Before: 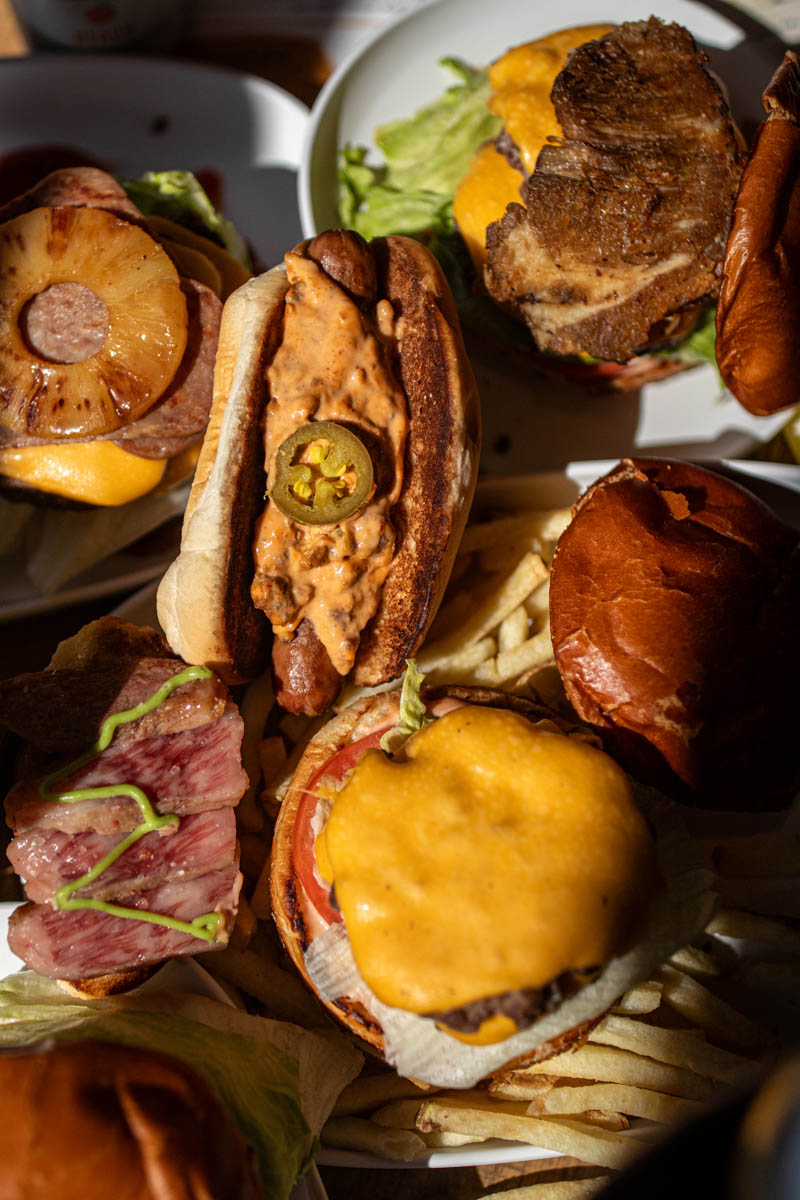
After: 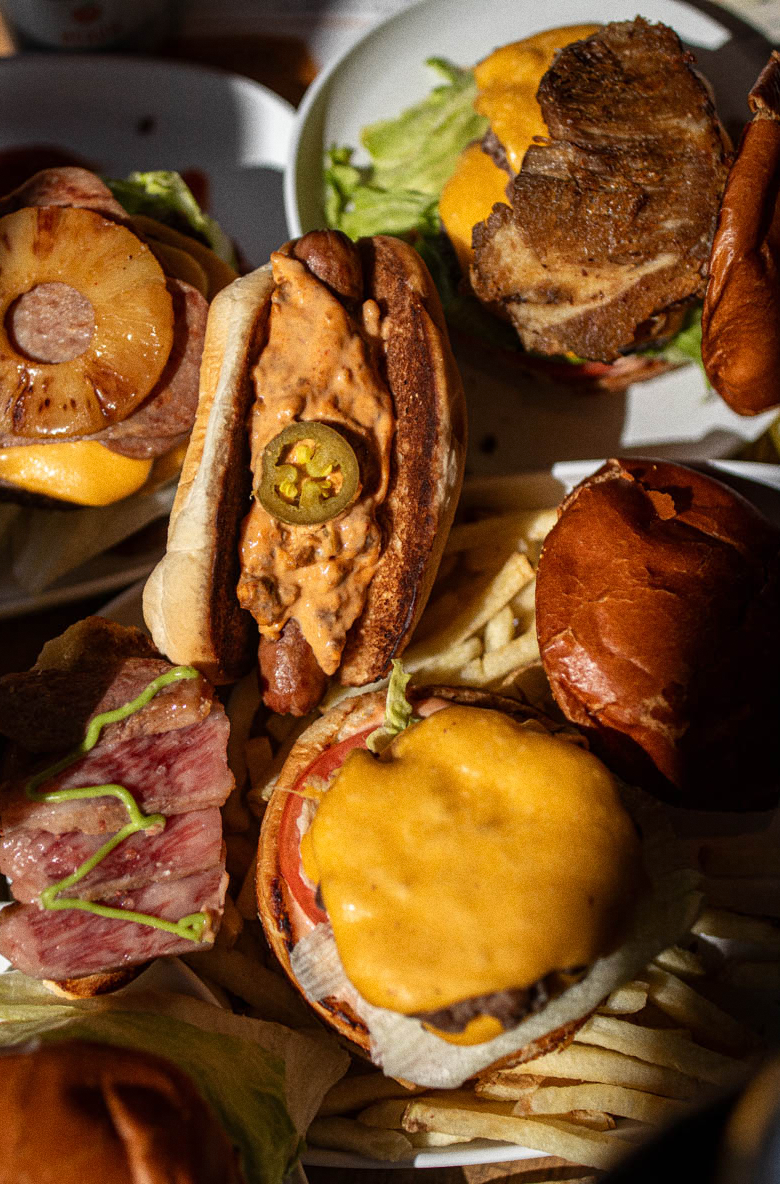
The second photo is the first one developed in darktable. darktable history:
grain: on, module defaults
crop and rotate: left 1.774%, right 0.633%, bottom 1.28%
